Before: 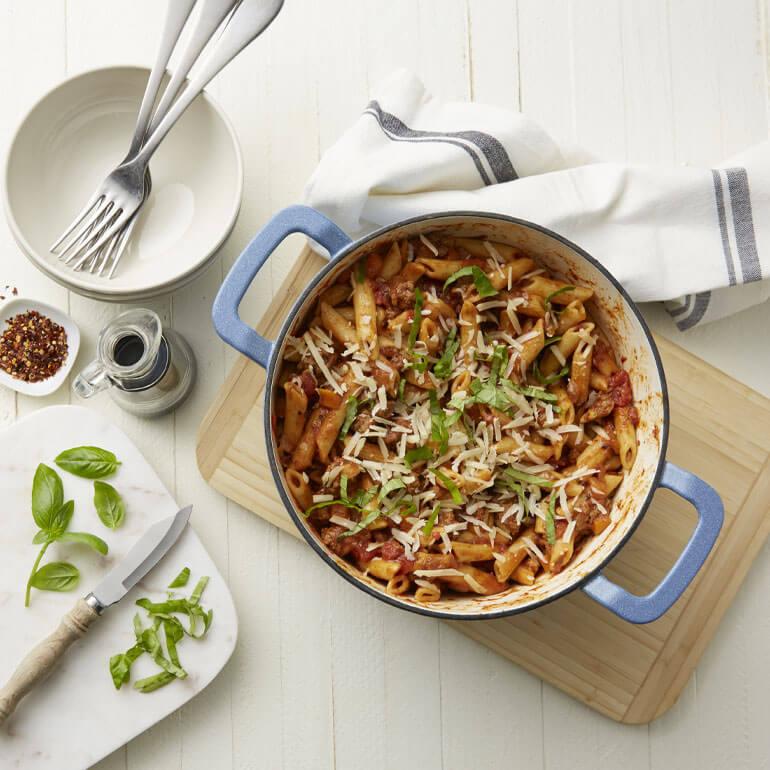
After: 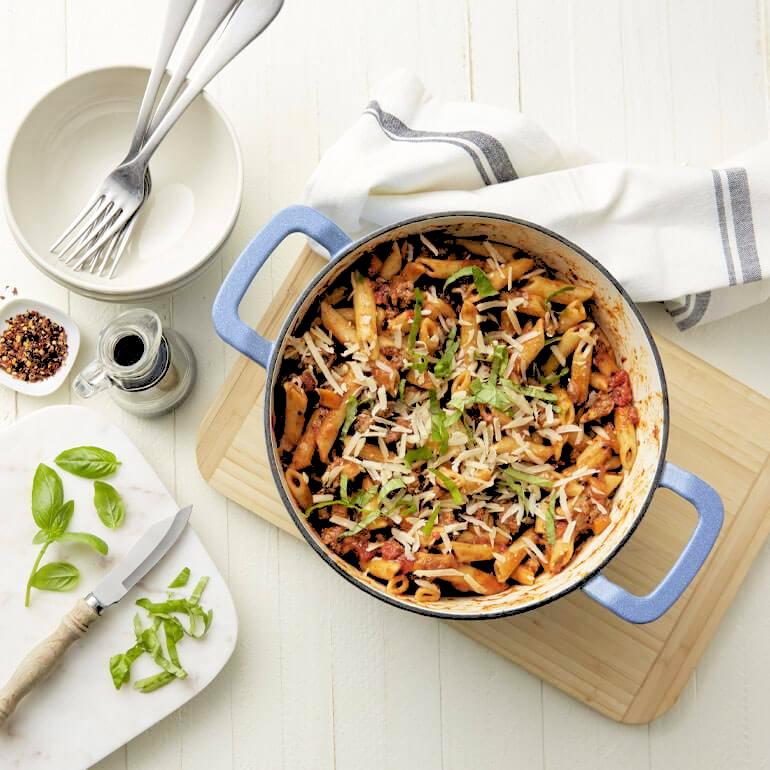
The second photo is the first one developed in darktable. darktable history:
local contrast: highlights 100%, shadows 100%, detail 120%, midtone range 0.2
rgb levels: levels [[0.027, 0.429, 0.996], [0, 0.5, 1], [0, 0.5, 1]]
